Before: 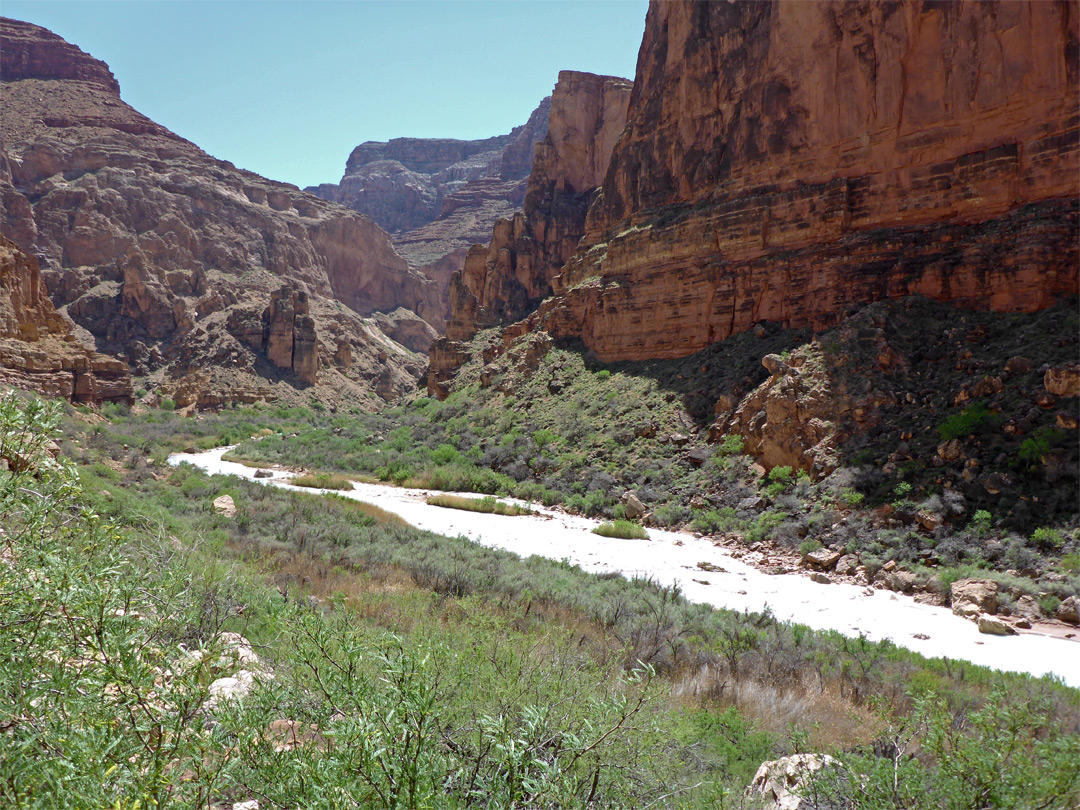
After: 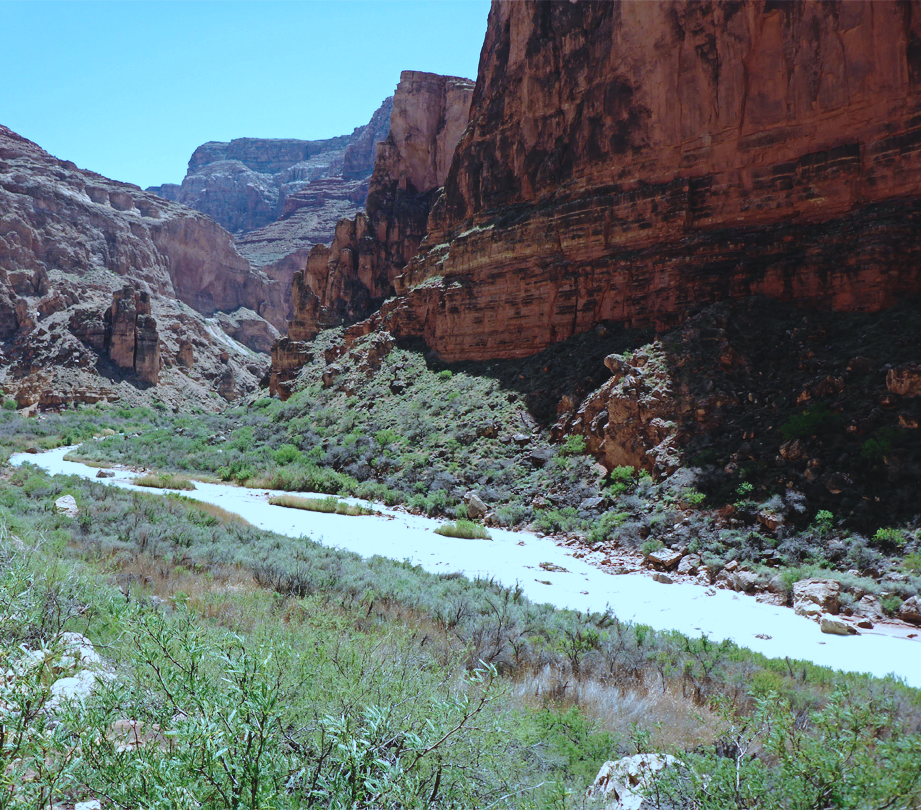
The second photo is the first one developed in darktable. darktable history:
tone equalizer: -8 EV -0.452 EV, -7 EV -0.403 EV, -6 EV -0.3 EV, -5 EV -0.214 EV, -3 EV 0.197 EV, -2 EV 0.332 EV, -1 EV 0.412 EV, +0 EV 0.409 EV
color correction: highlights a* -8.8, highlights b* -22.92
exposure: black level correction -0.016, exposure -1.034 EV, compensate highlight preservation false
crop and rotate: left 14.674%
base curve: curves: ch0 [(0, 0) (0.028, 0.03) (0.121, 0.232) (0.46, 0.748) (0.859, 0.968) (1, 1)], preserve colors none
